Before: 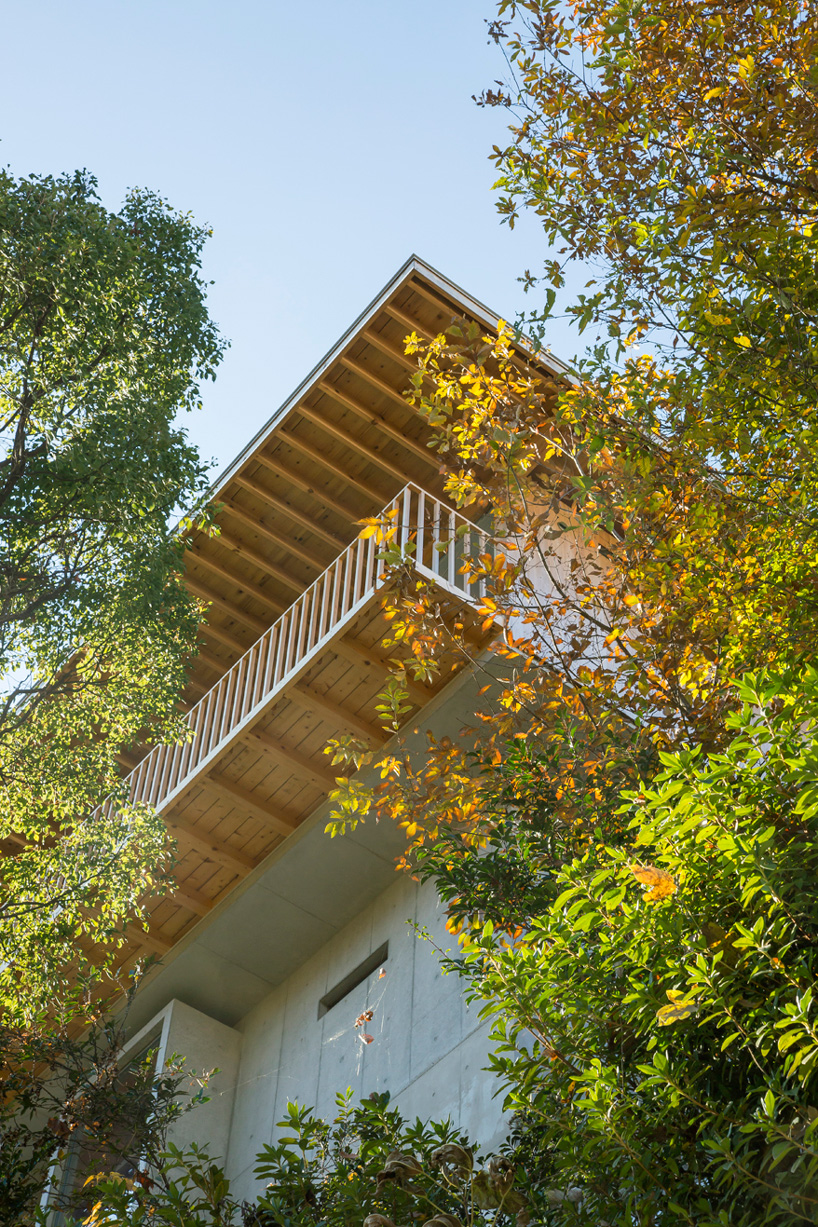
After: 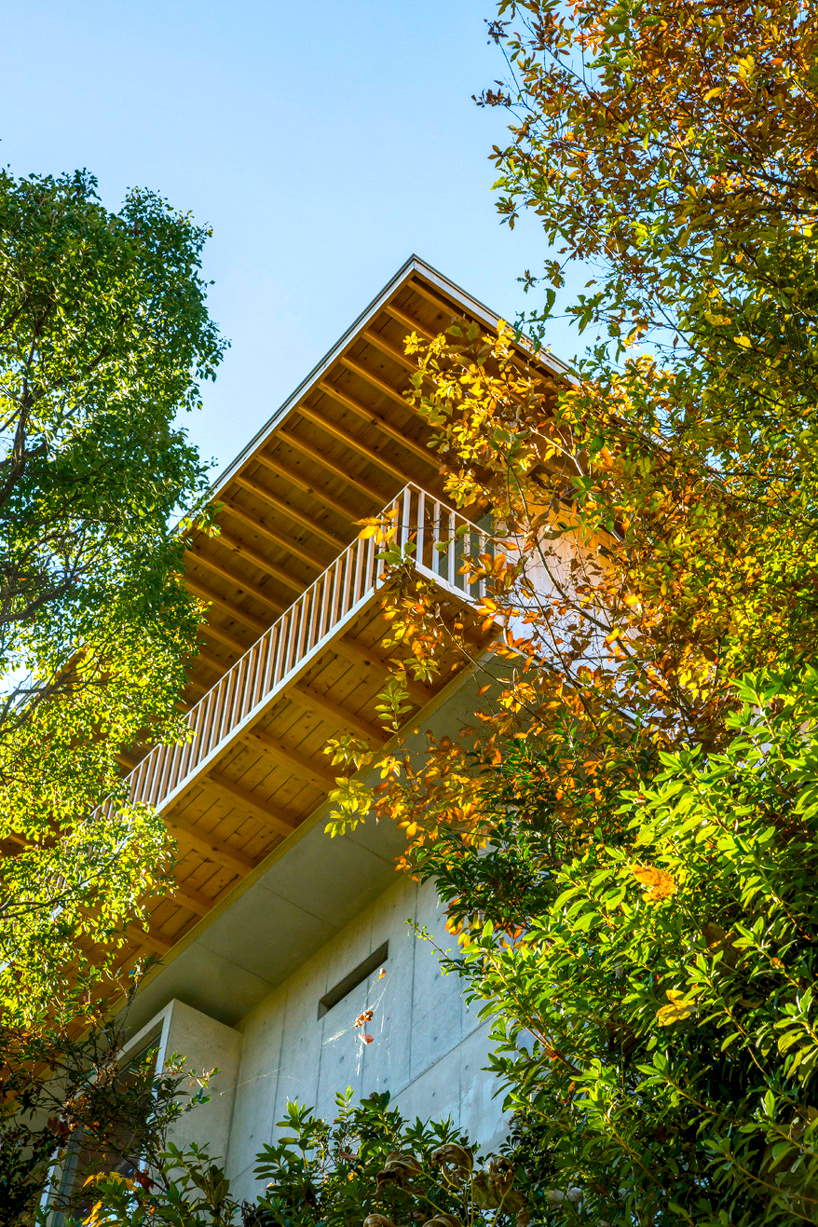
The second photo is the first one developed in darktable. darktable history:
local contrast: highlights 25%, detail 150%
contrast brightness saturation: contrast 0.08, saturation 0.2
color balance rgb: linear chroma grading › global chroma 15%, perceptual saturation grading › global saturation 30%
